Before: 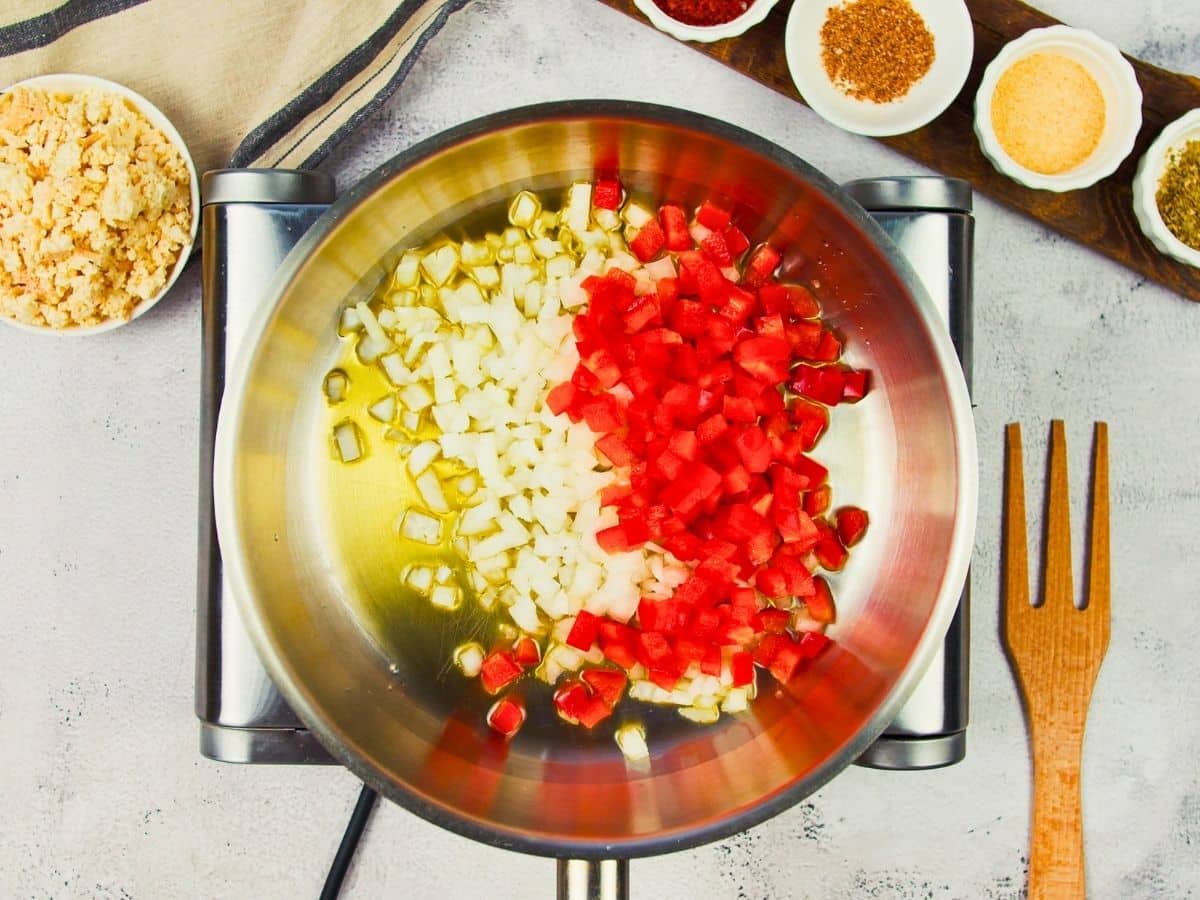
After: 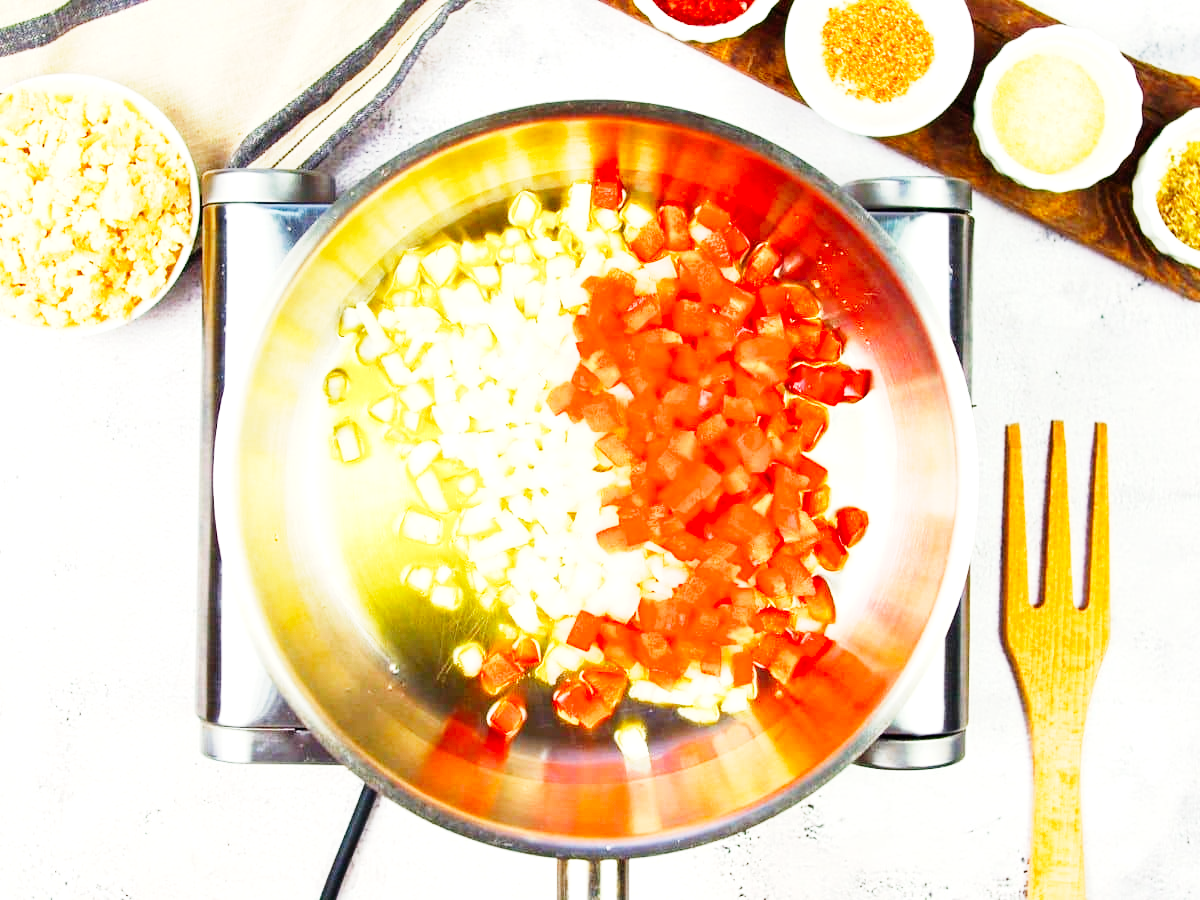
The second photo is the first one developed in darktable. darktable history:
exposure: exposure 0.566 EV, compensate highlight preservation false
base curve: curves: ch0 [(0, 0) (0, 0.001) (0.001, 0.001) (0.004, 0.002) (0.007, 0.004) (0.015, 0.013) (0.033, 0.045) (0.052, 0.096) (0.075, 0.17) (0.099, 0.241) (0.163, 0.42) (0.219, 0.55) (0.259, 0.616) (0.327, 0.722) (0.365, 0.765) (0.522, 0.873) (0.547, 0.881) (0.689, 0.919) (0.826, 0.952) (1, 1)], preserve colors none
